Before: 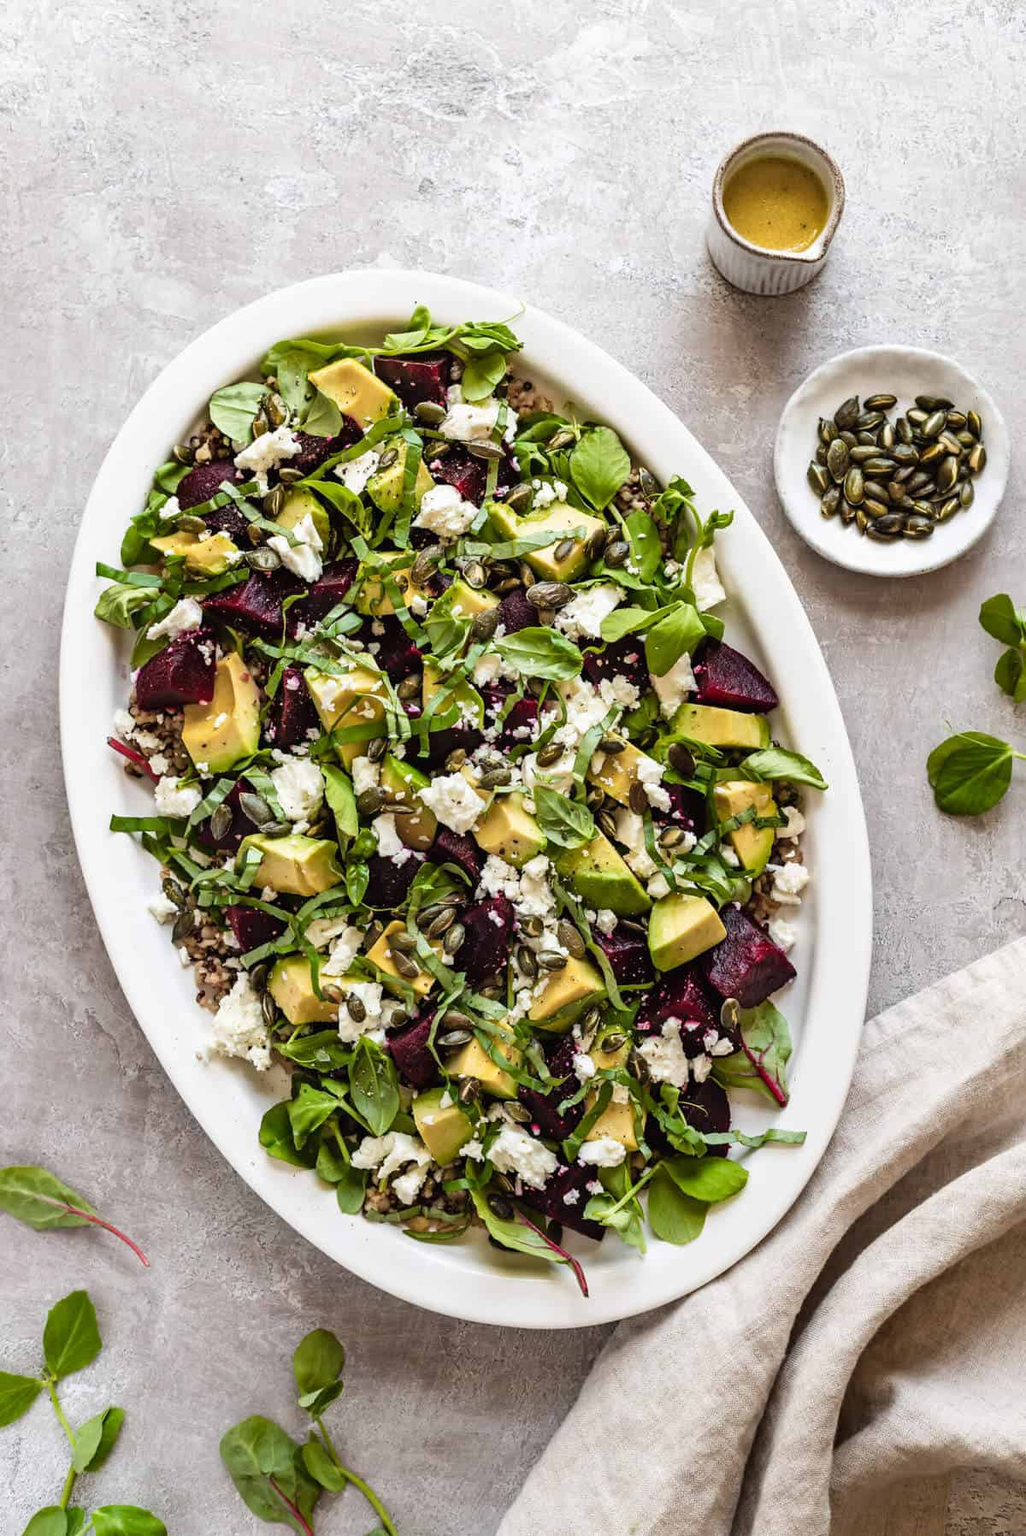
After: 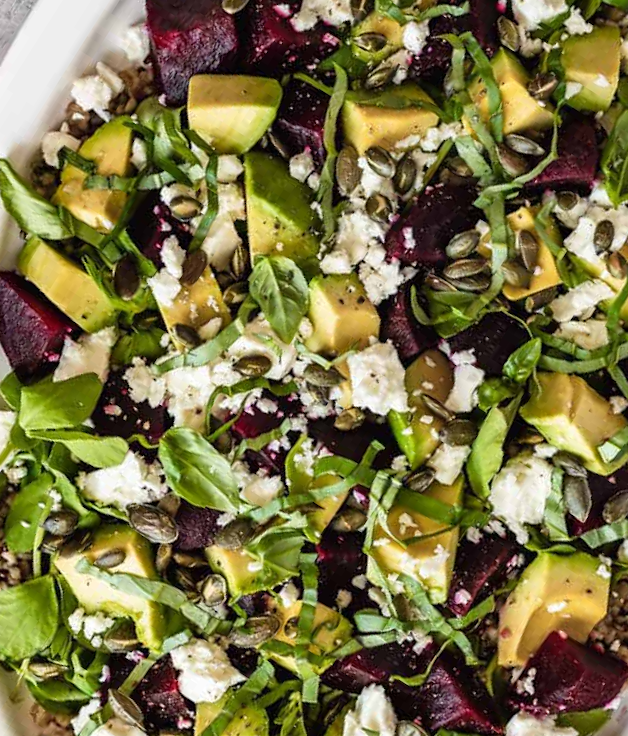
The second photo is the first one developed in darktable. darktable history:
crop and rotate: angle 147.59°, left 9.189%, top 15.583%, right 4.513%, bottom 16.921%
